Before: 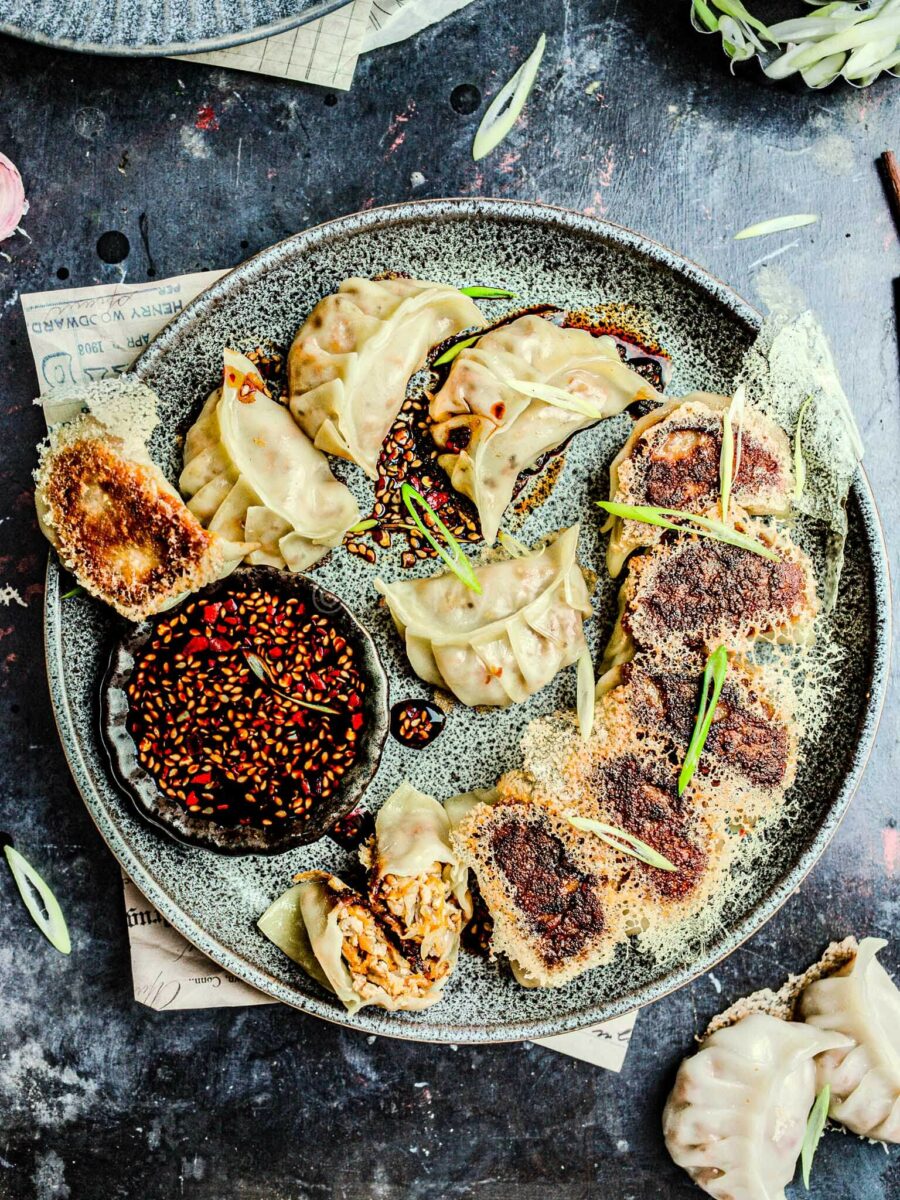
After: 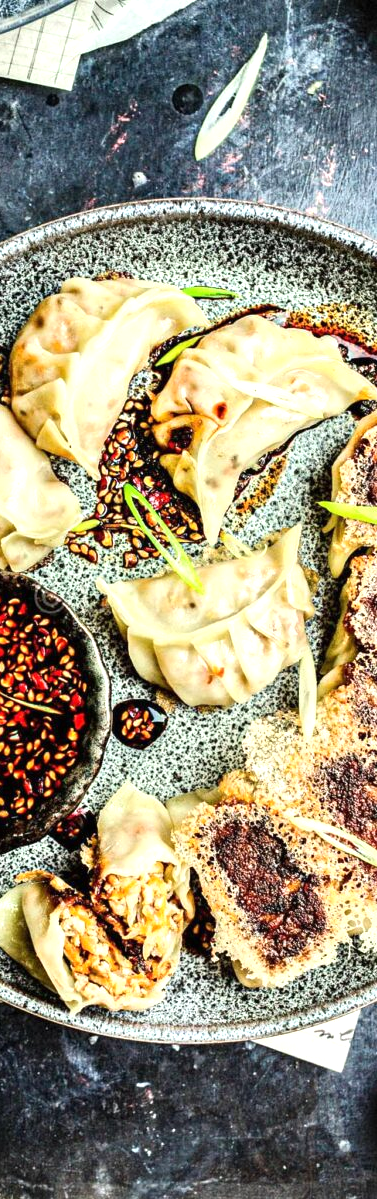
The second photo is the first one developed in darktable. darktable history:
crop: left 30.964%, right 27.04%
exposure: black level correction 0, exposure 0.597 EV, compensate highlight preservation false
